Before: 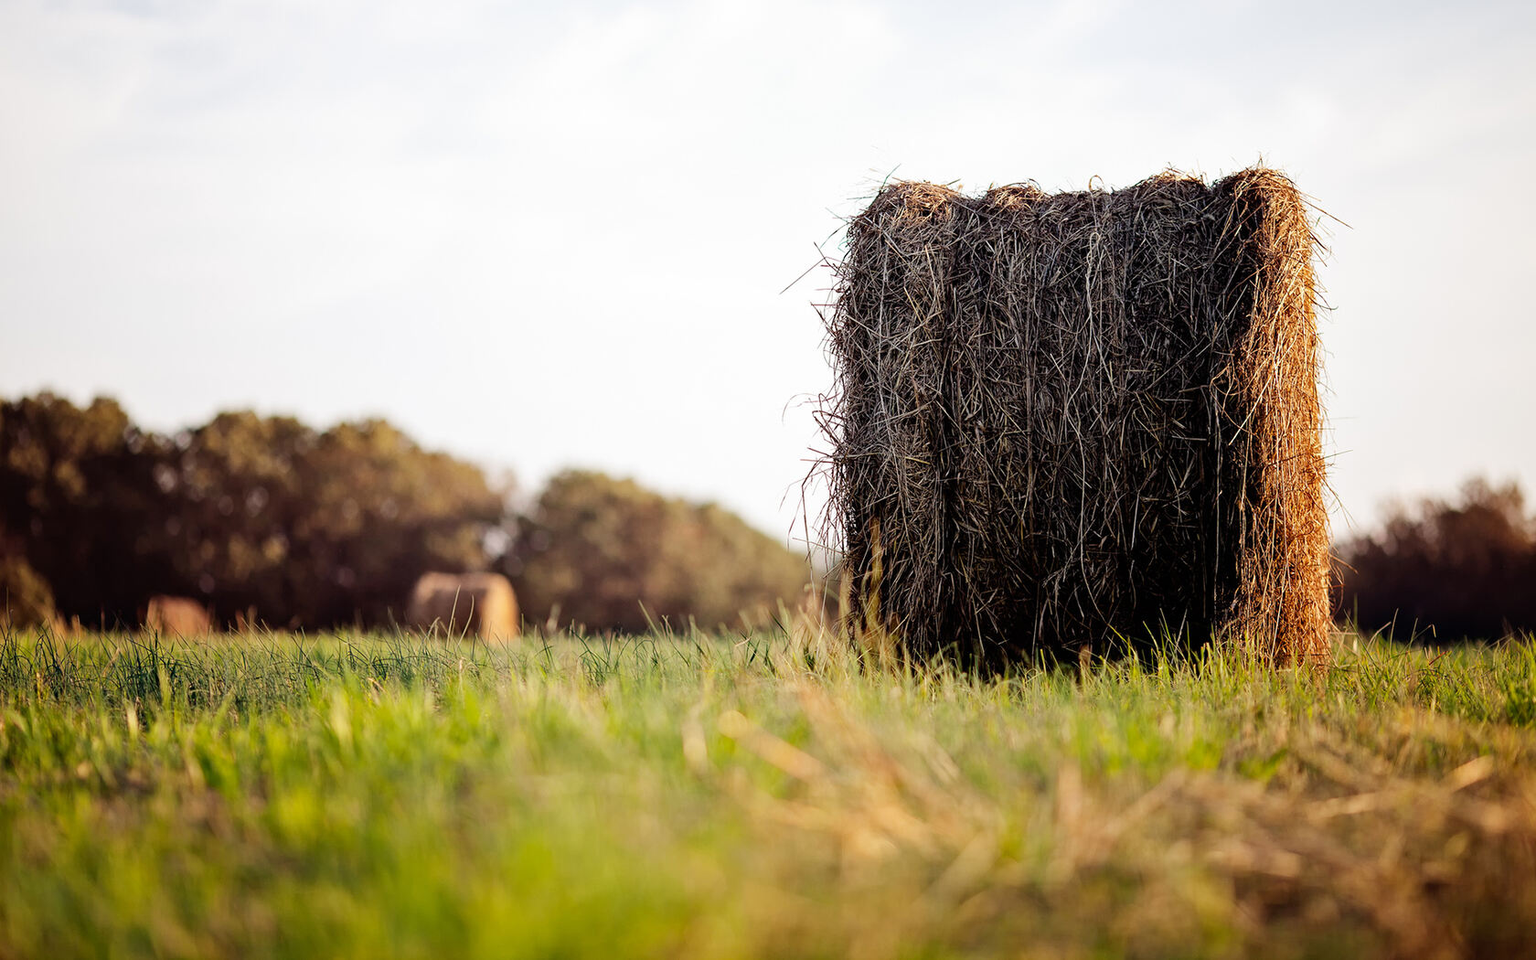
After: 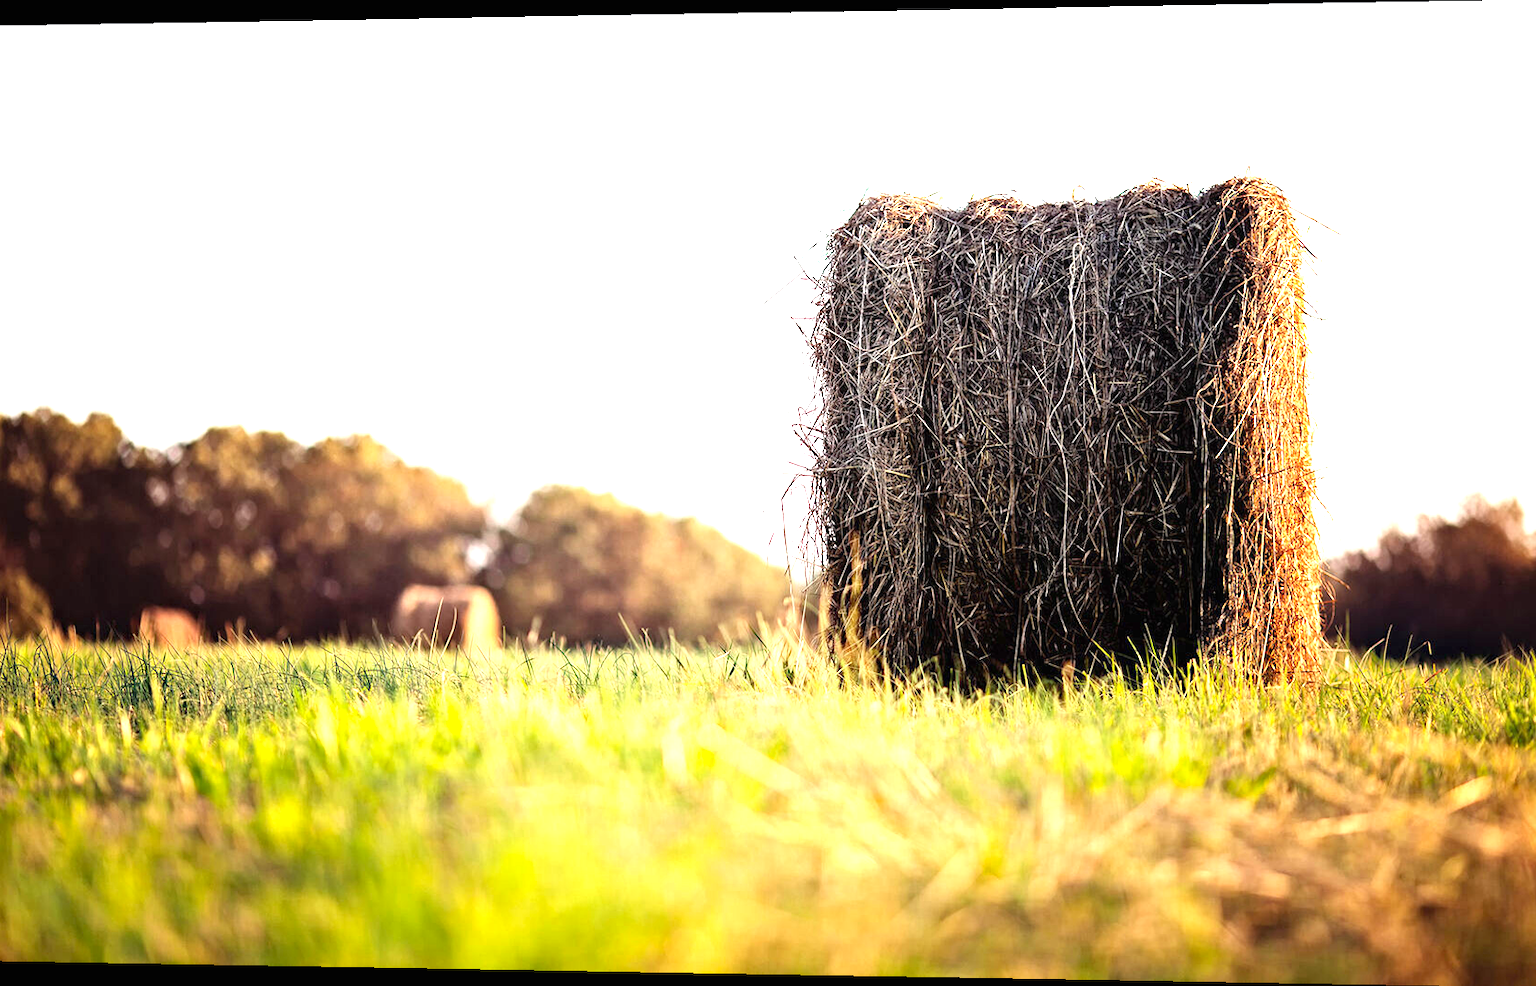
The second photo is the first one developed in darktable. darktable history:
rotate and perspective: lens shift (horizontal) -0.055, automatic cropping off
exposure: black level correction 0, exposure 1.388 EV, compensate exposure bias true, compensate highlight preservation false
haze removal: strength 0.1, compatibility mode true, adaptive false
